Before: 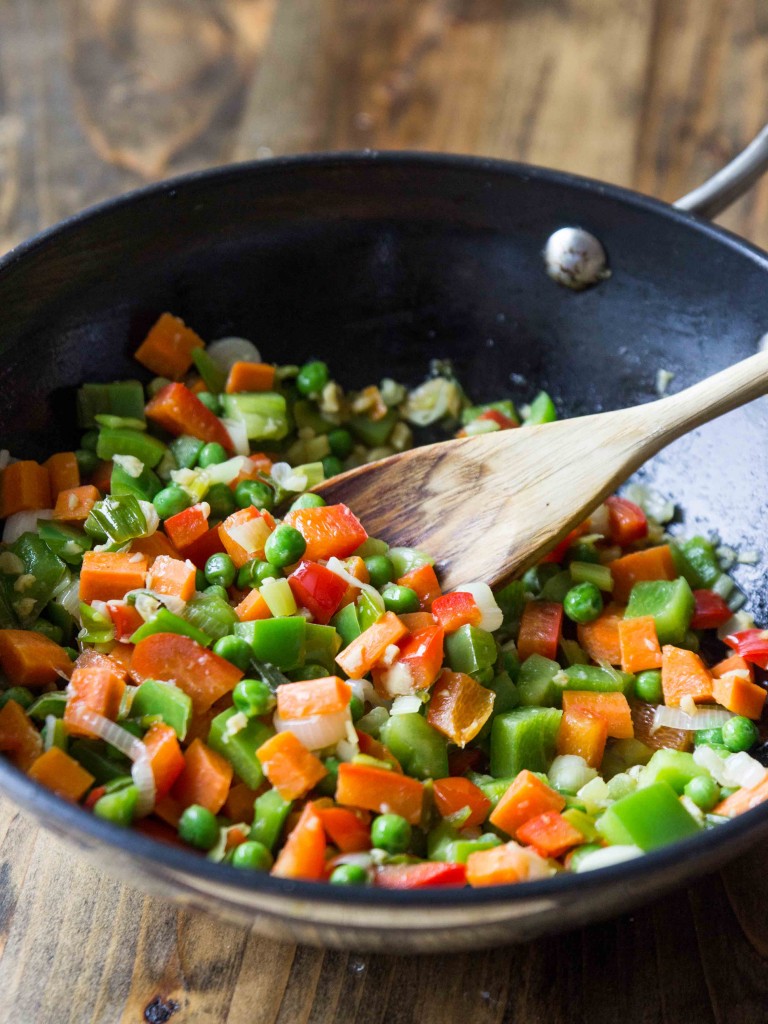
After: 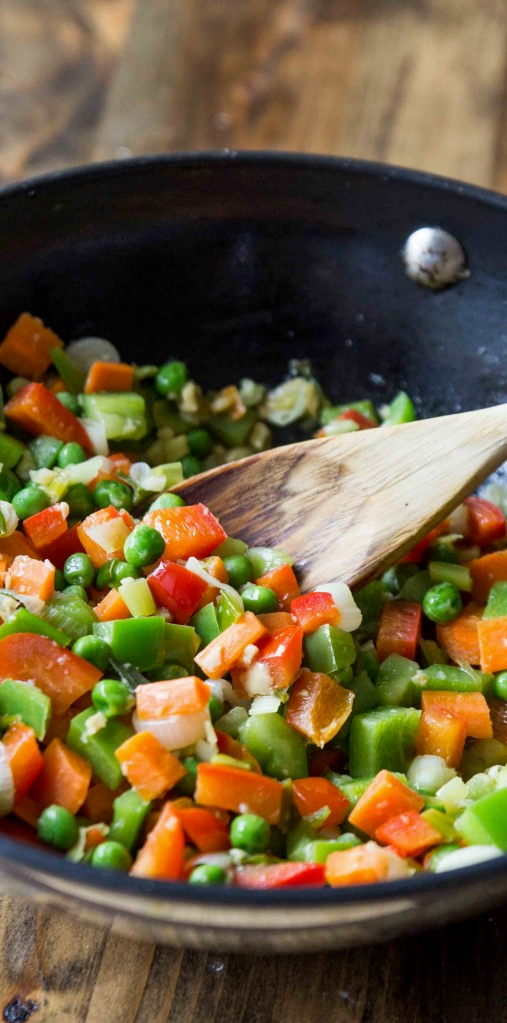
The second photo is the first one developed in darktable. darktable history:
tone equalizer: on, module defaults
exposure: black level correction 0.002, exposure -0.1 EV, compensate highlight preservation false
shadows and highlights: shadows 12, white point adjustment 1.2, soften with gaussian
crop and rotate: left 18.442%, right 15.508%
